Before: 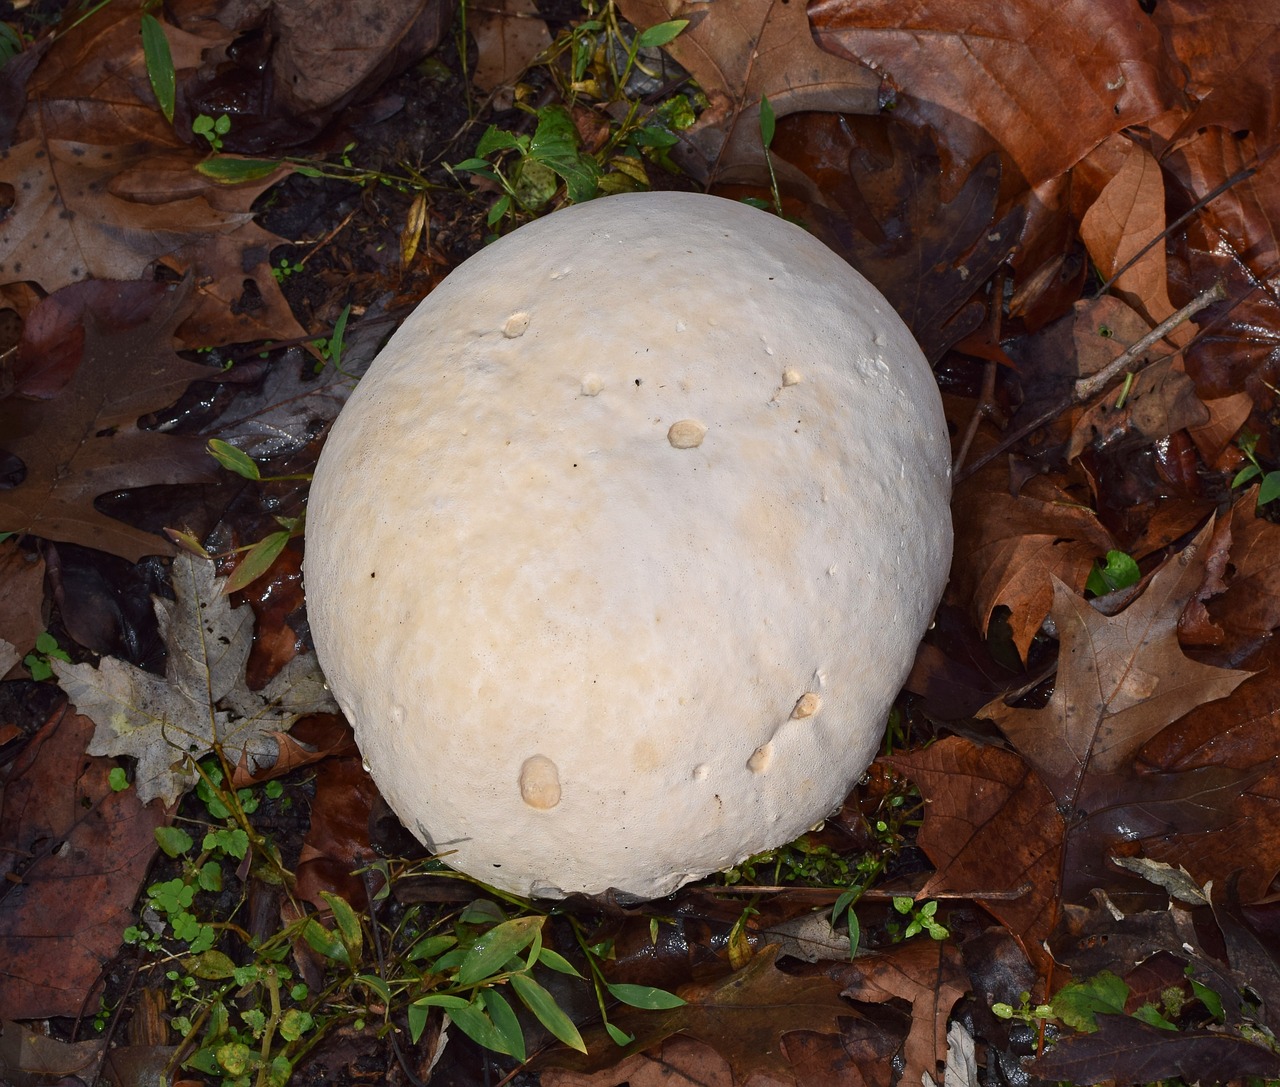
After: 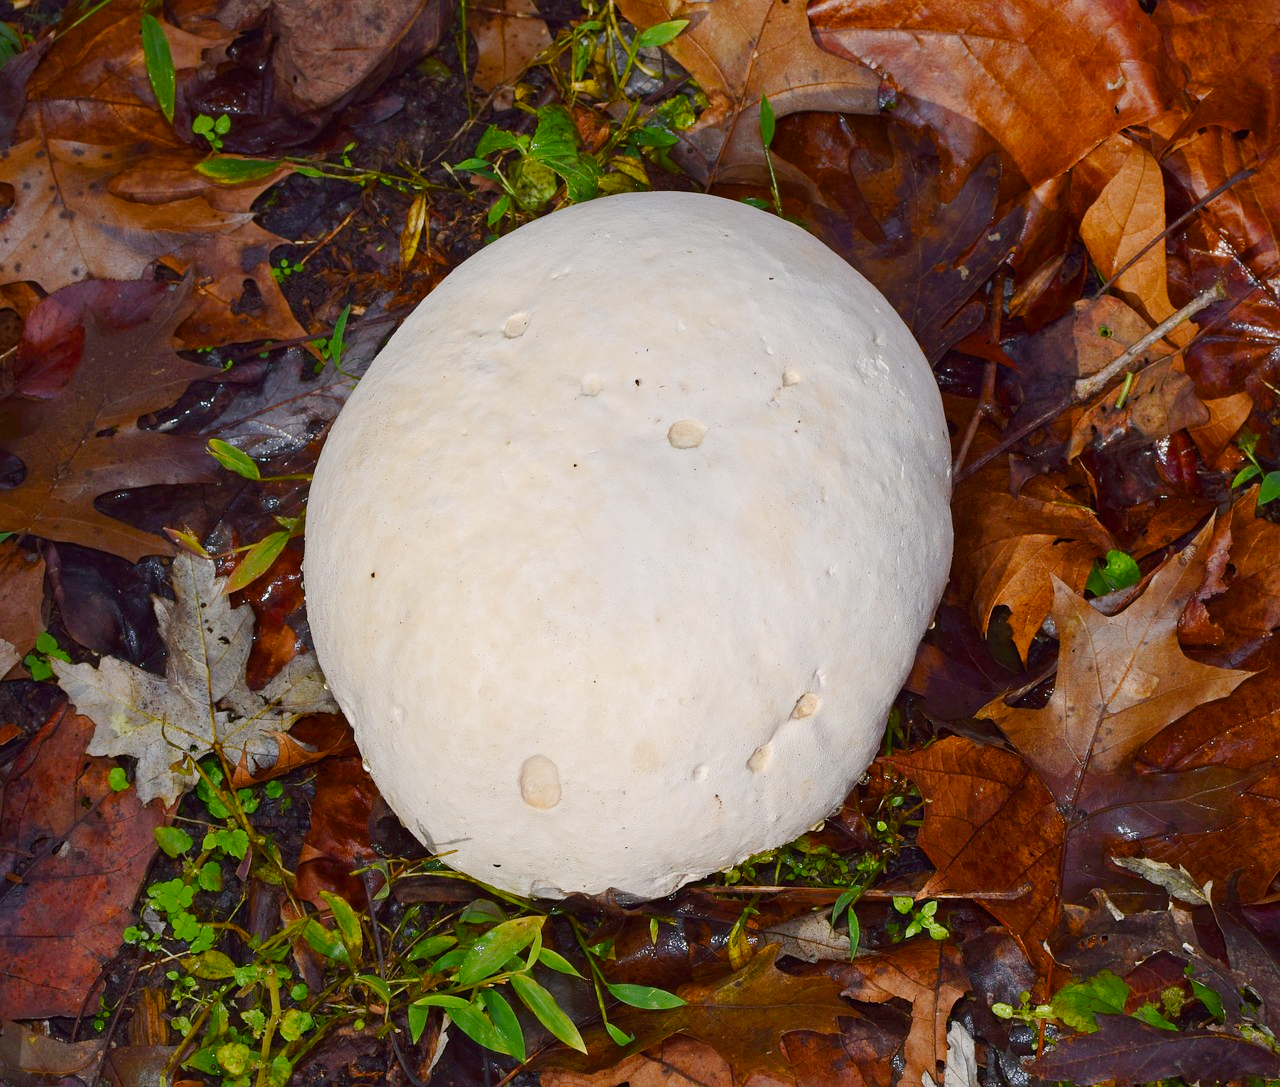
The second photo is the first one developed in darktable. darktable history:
base curve: curves: ch0 [(0, 0) (0.158, 0.273) (0.879, 0.895) (1, 1)], preserve colors none
color balance rgb: perceptual saturation grading › global saturation 20%, perceptual saturation grading › highlights -25%, perceptual saturation grading › shadows 50%
